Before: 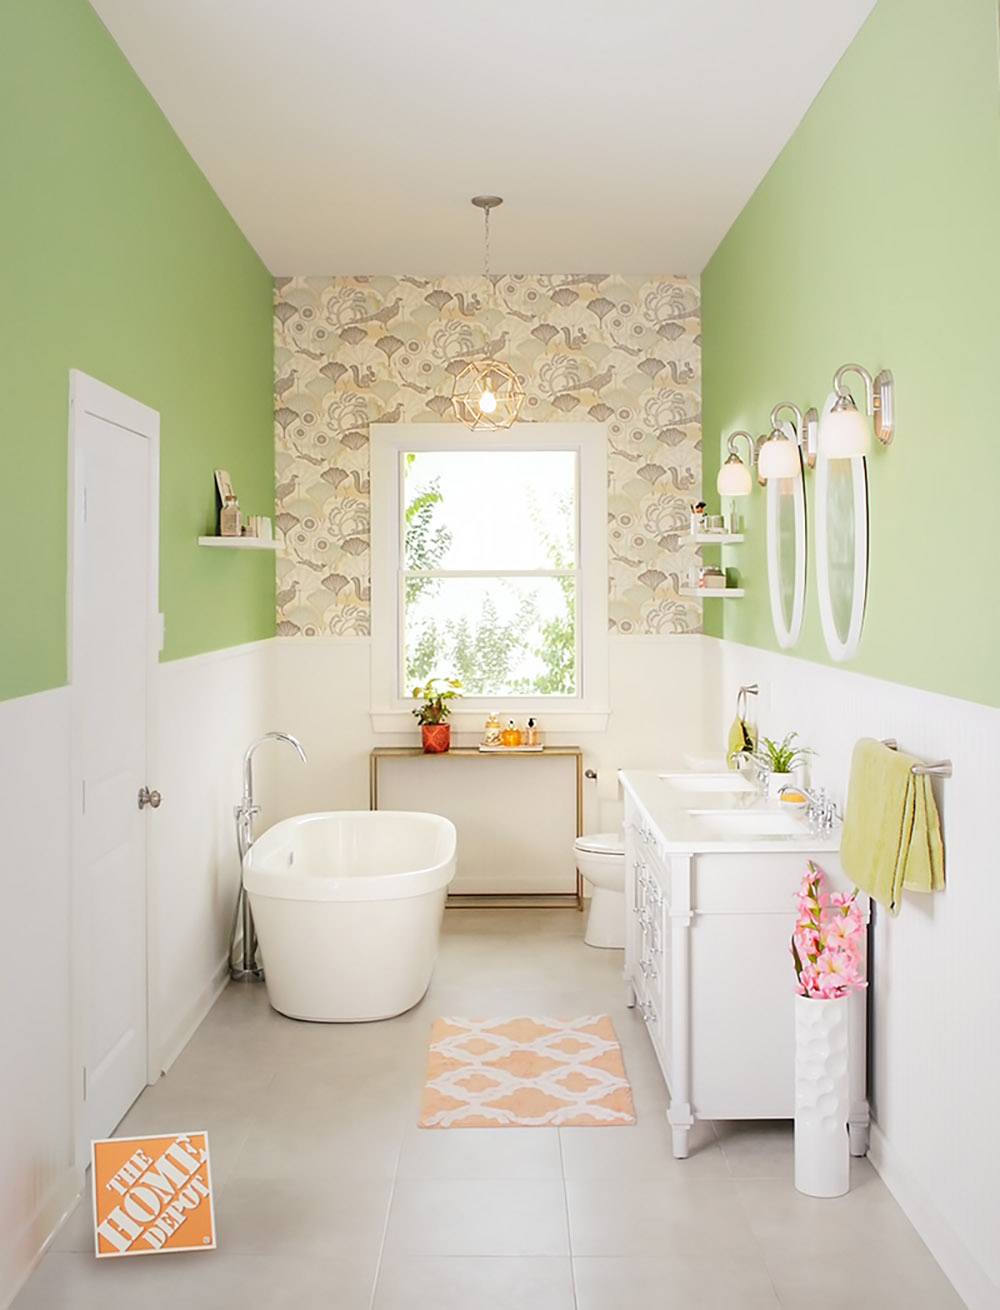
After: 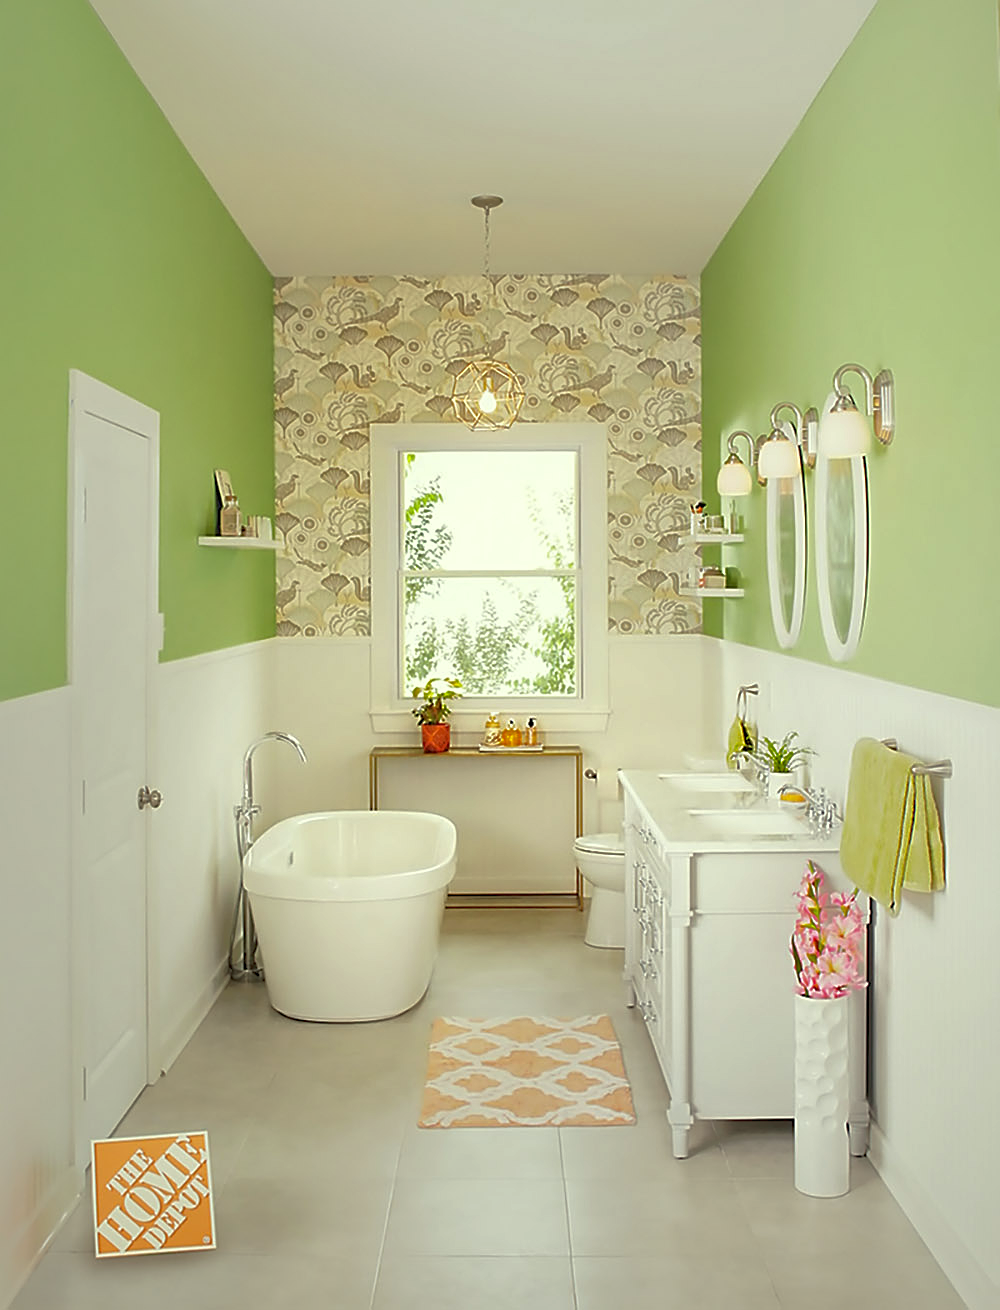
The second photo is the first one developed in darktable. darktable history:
tone equalizer: on, module defaults
shadows and highlights: on, module defaults
sharpen: on, module defaults
color correction: highlights a* -5.94, highlights b* 11.19
